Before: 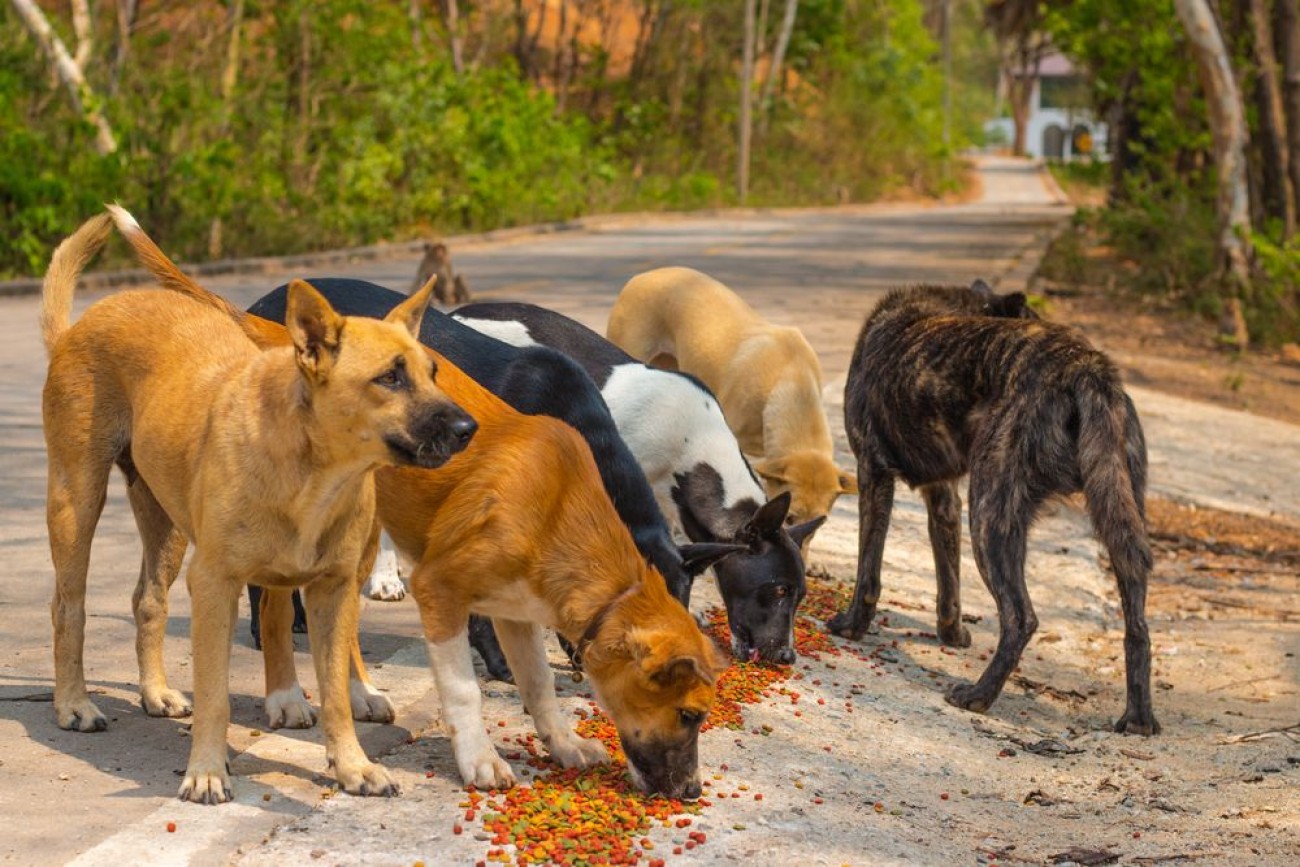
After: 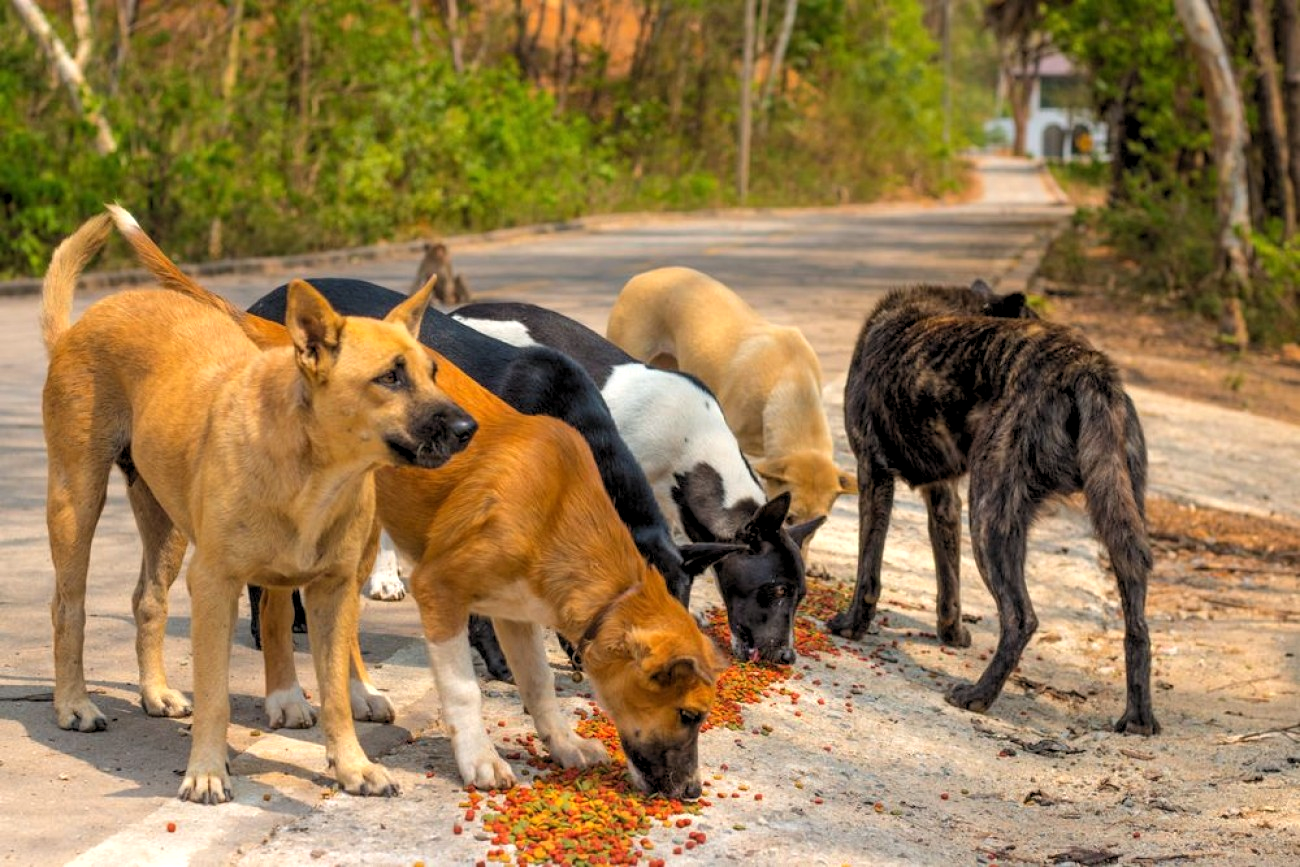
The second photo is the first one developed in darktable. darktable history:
base curve: curves: ch0 [(0, 0) (0.472, 0.455) (1, 1)], preserve colors none
rgb levels: levels [[0.01, 0.419, 0.839], [0, 0.5, 1], [0, 0.5, 1]]
